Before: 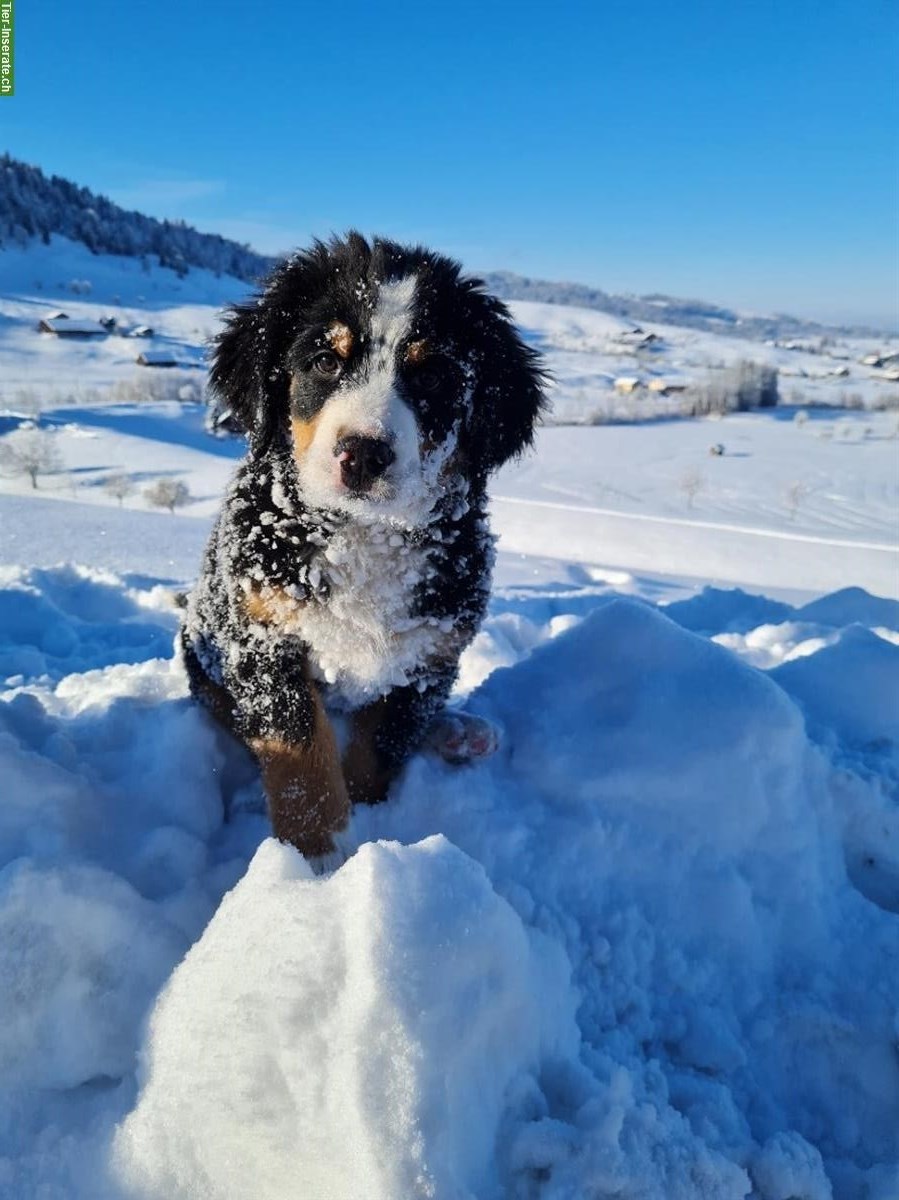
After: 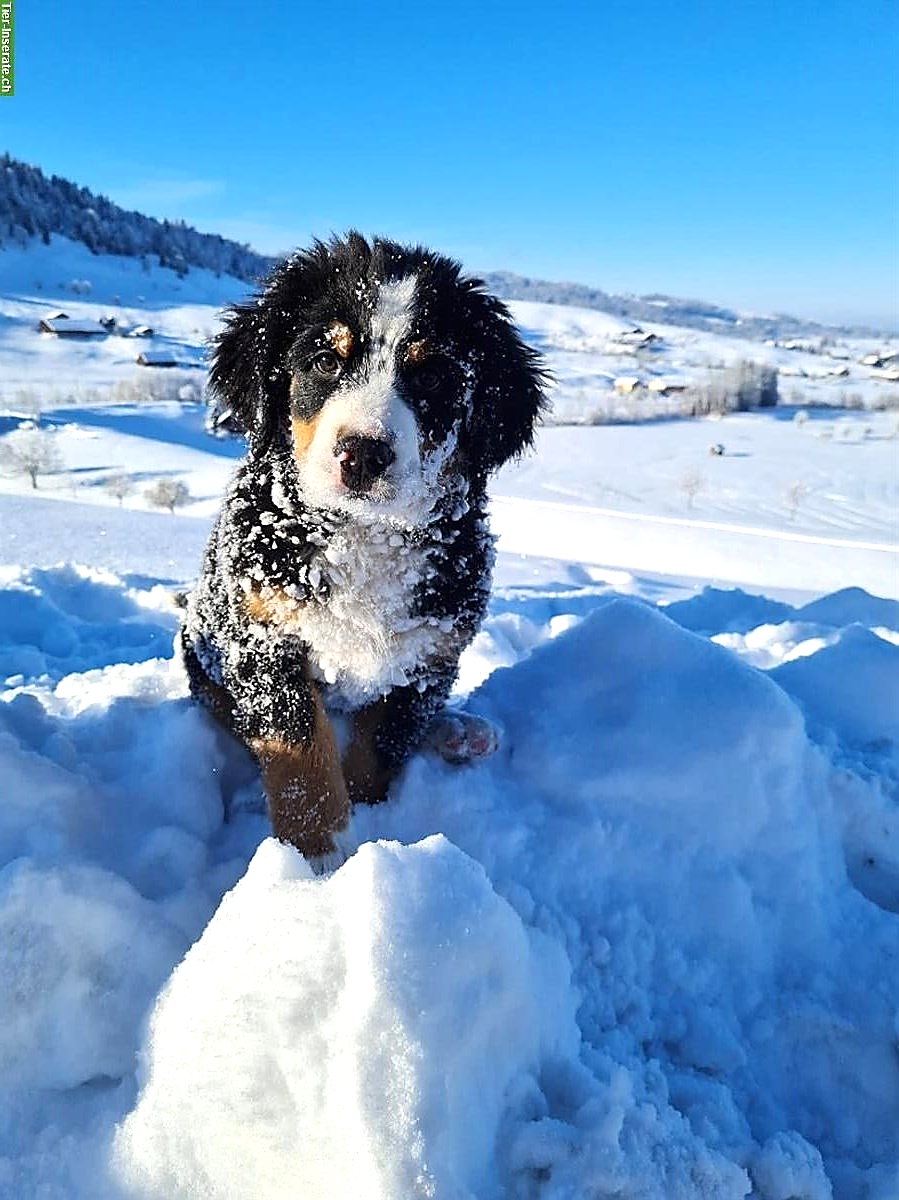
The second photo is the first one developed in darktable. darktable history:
sharpen: radius 1.391, amount 1.259, threshold 0.685
exposure: black level correction 0, exposure 0.498 EV, compensate highlight preservation false
